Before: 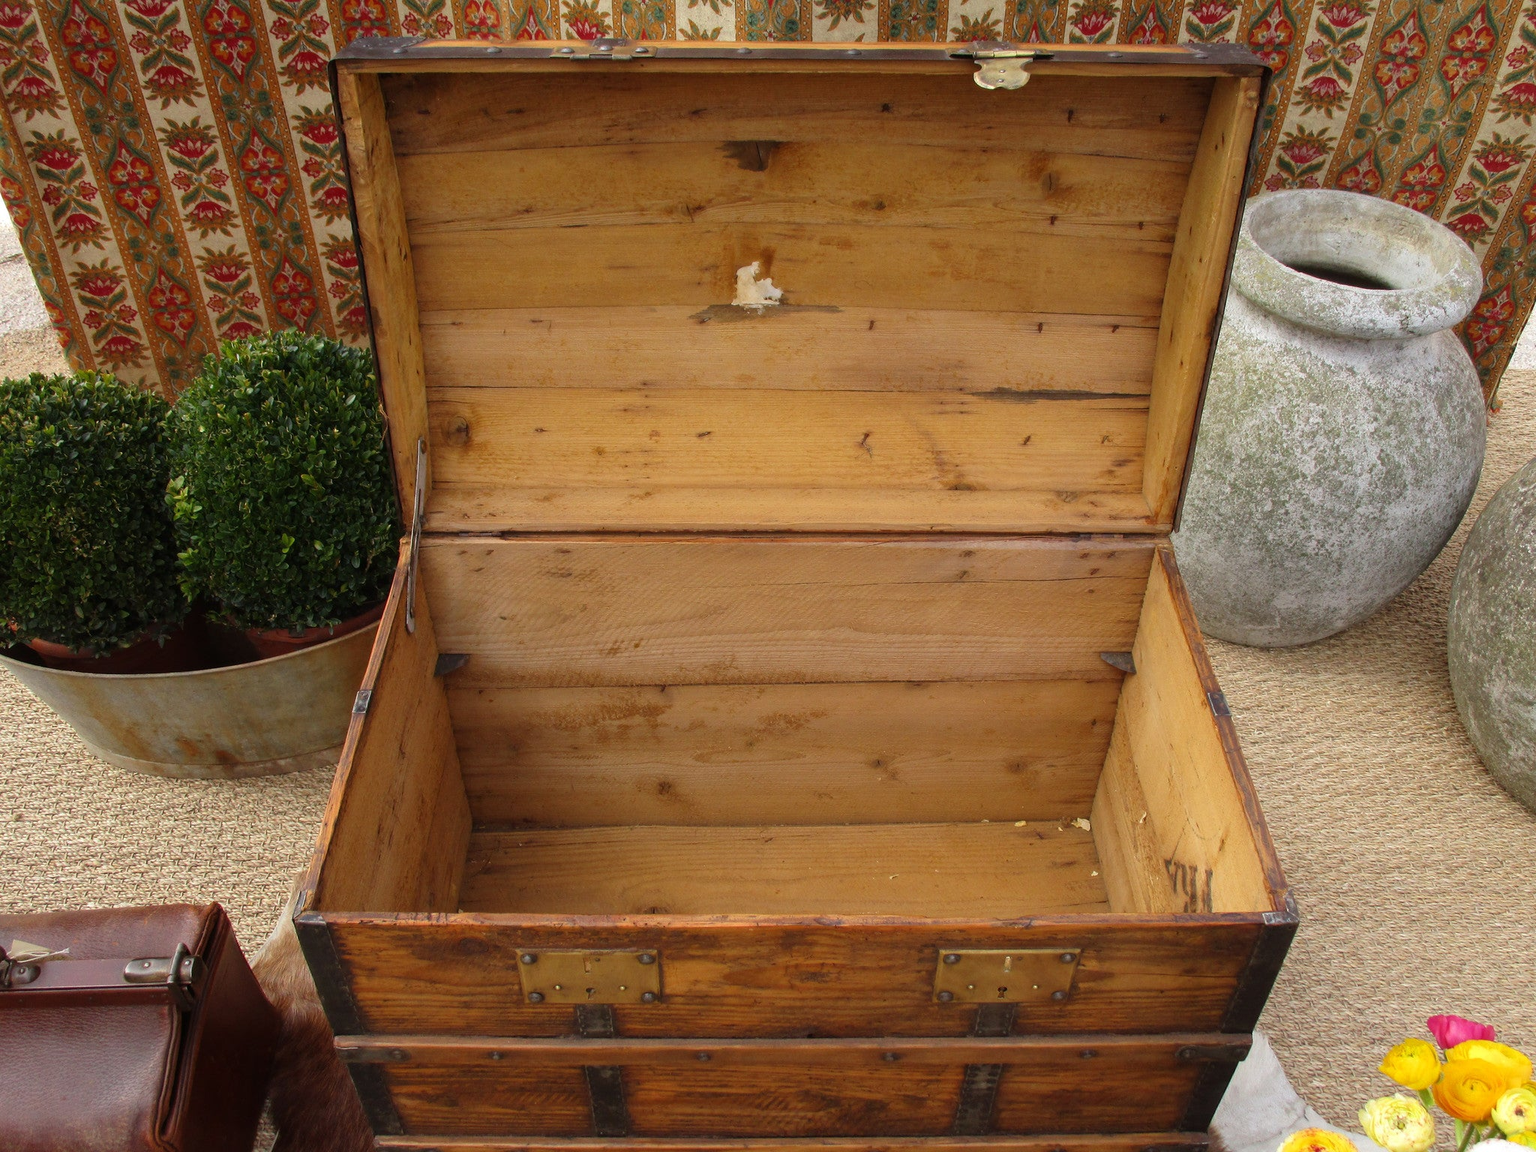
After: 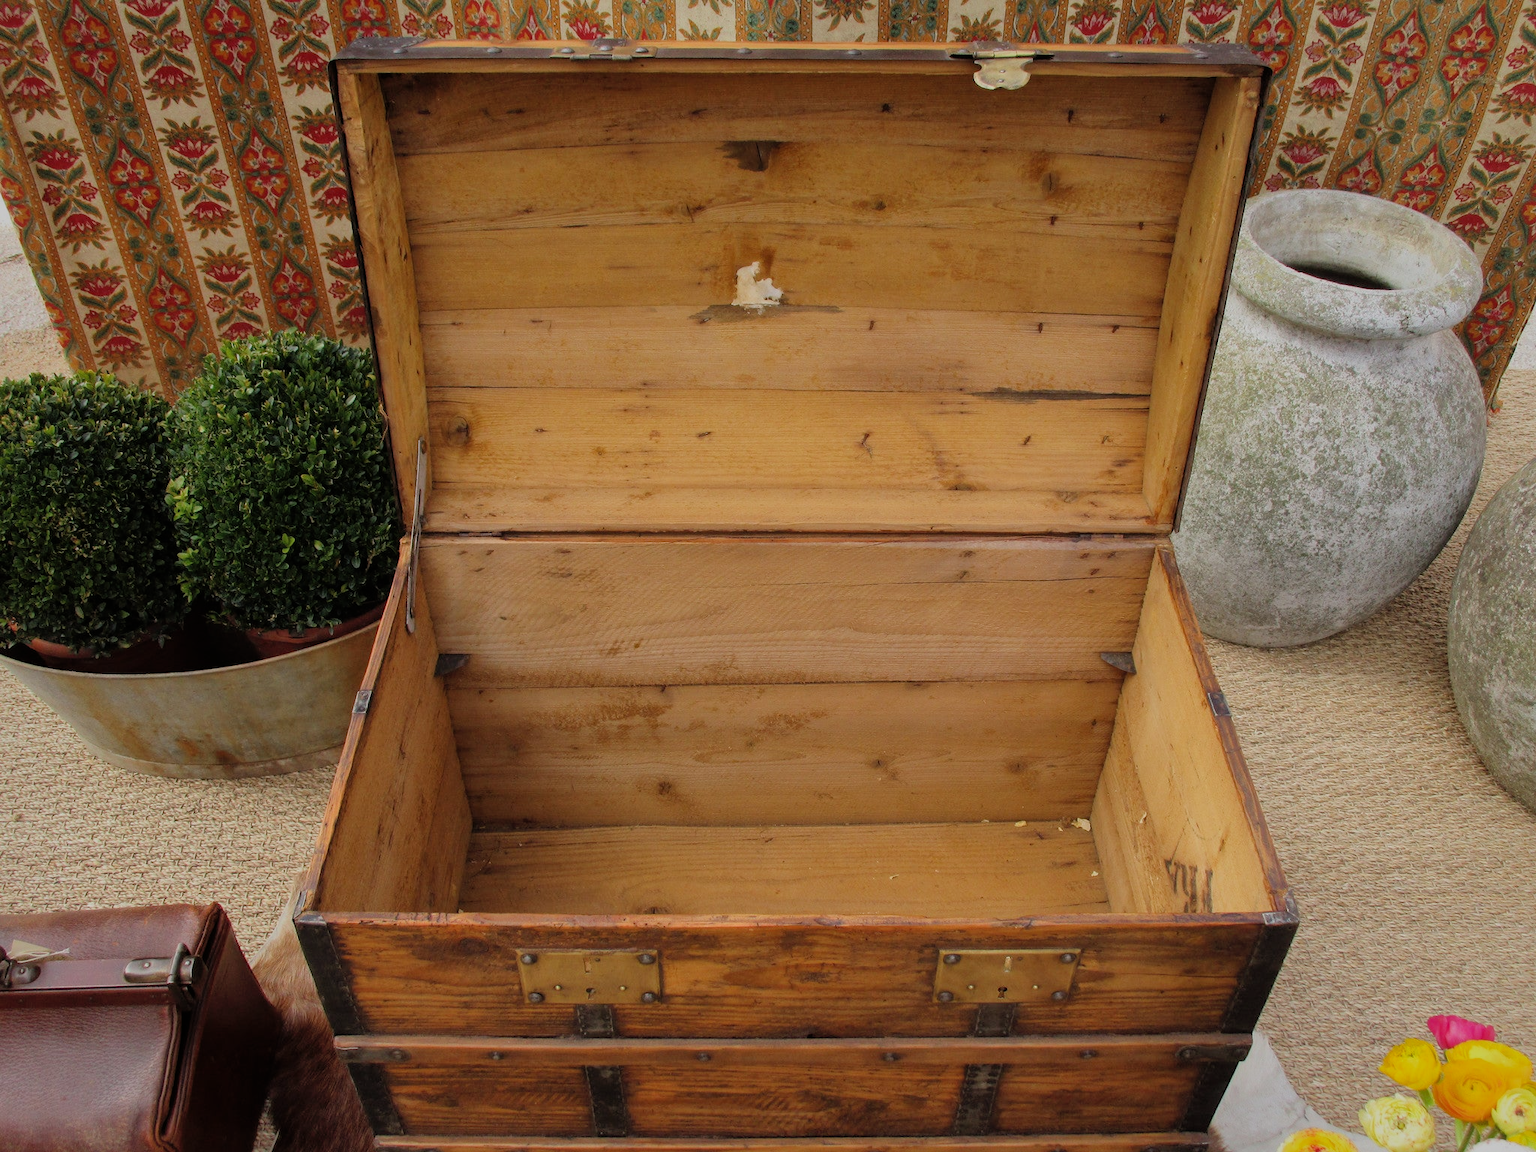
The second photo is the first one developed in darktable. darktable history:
shadows and highlights: shadows 40.2, highlights -59.78, highlights color adjustment 0.698%
filmic rgb: black relative exposure -8.14 EV, white relative exposure 3.78 EV, hardness 4.43
